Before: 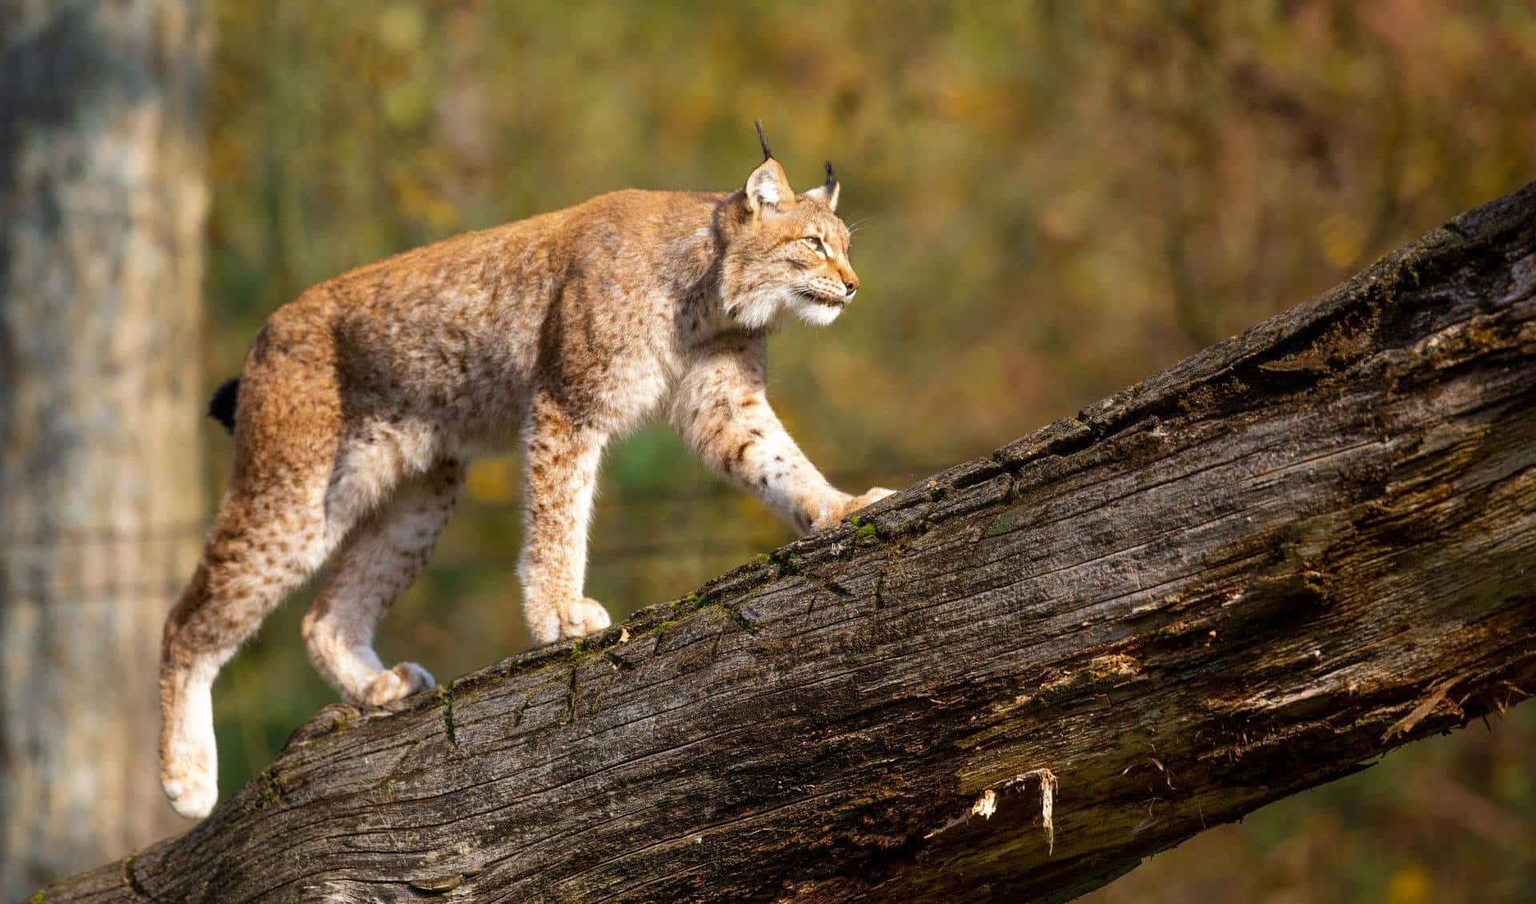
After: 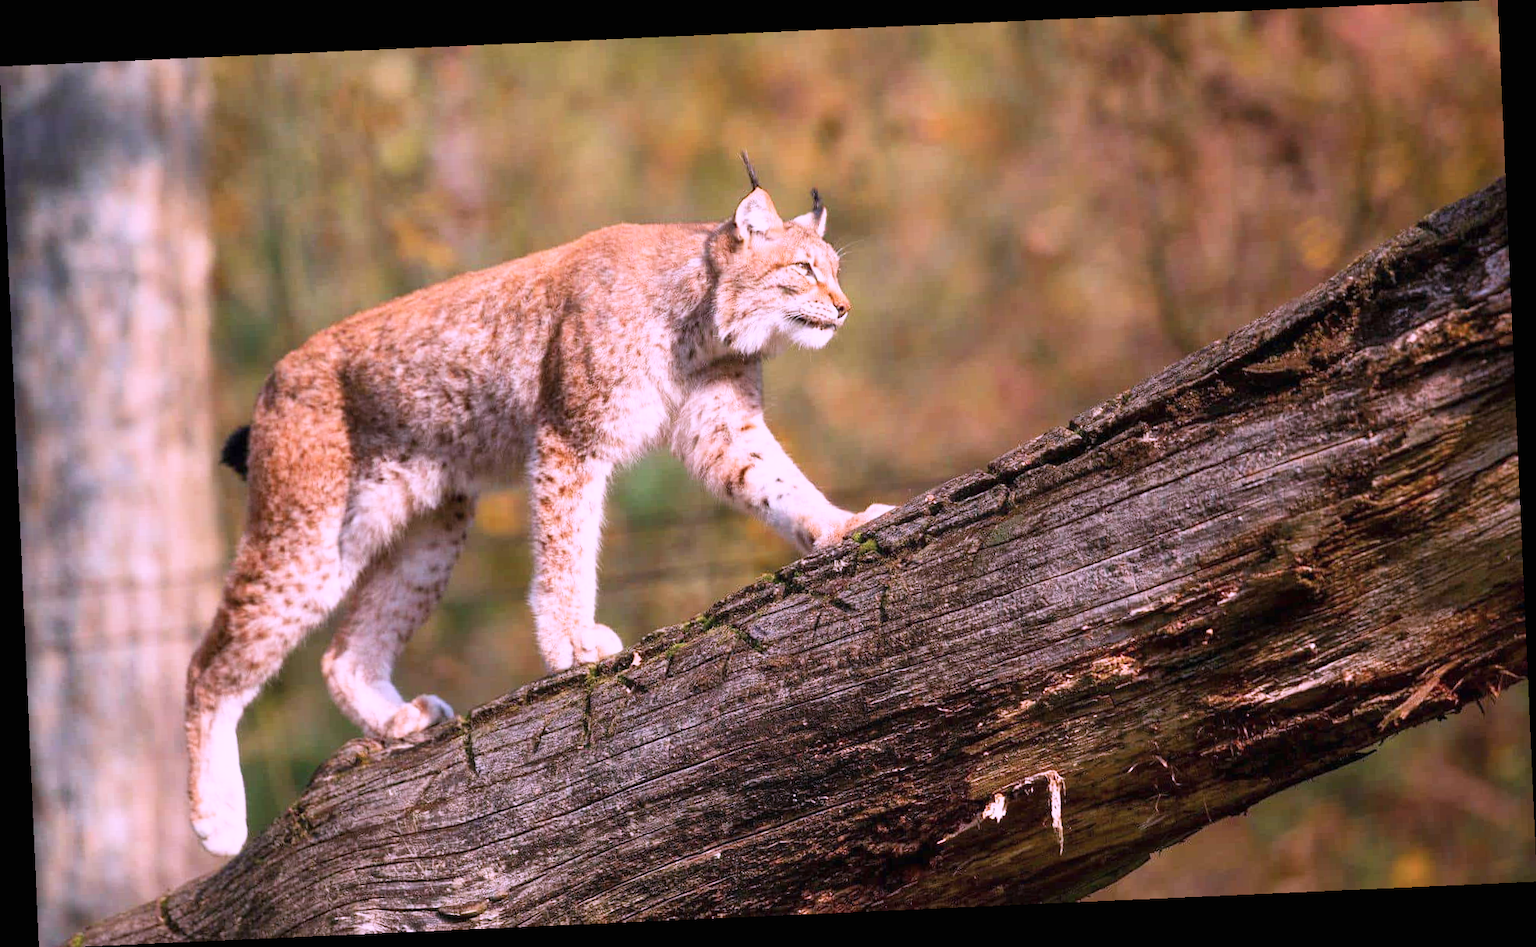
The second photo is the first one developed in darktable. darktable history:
color correction: highlights a* 15.46, highlights b* -20.56
rotate and perspective: rotation -2.56°, automatic cropping off
sigmoid: contrast 1.22, skew 0.65
exposure: black level correction 0, exposure 0.7 EV, compensate exposure bias true, compensate highlight preservation false
